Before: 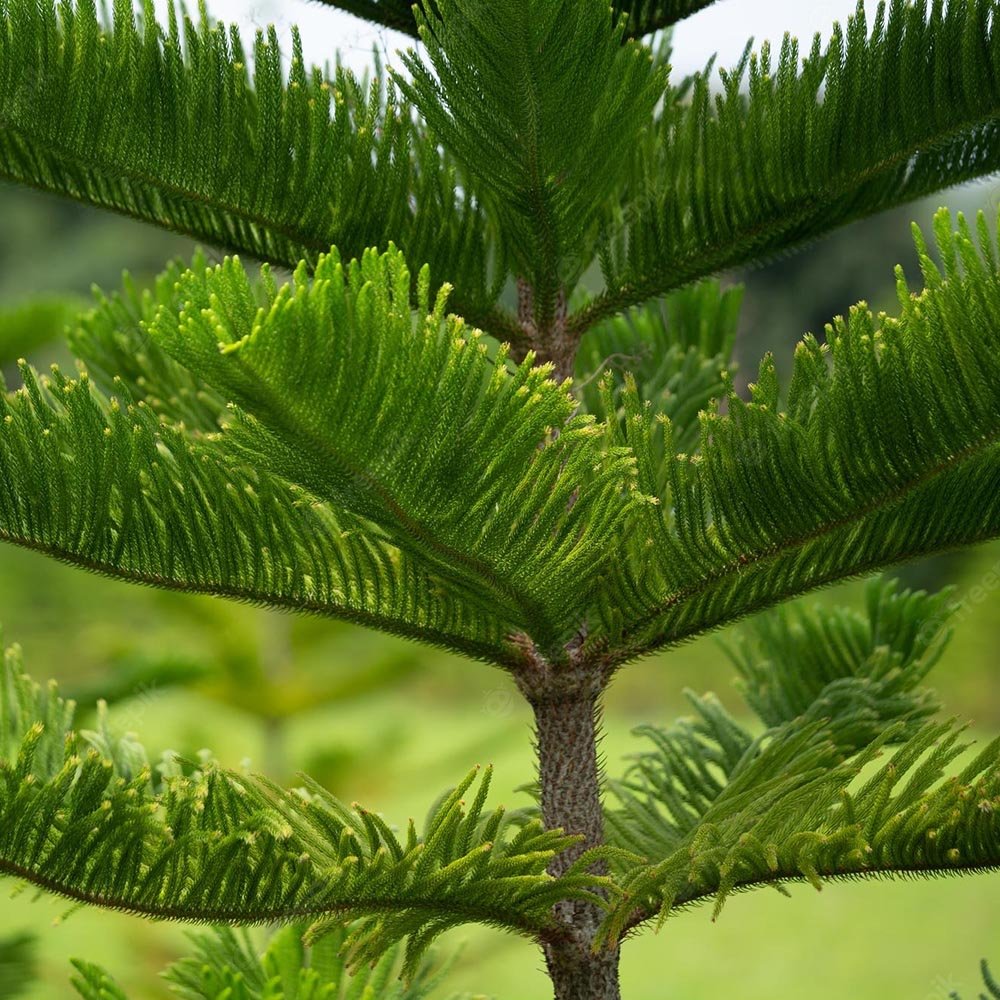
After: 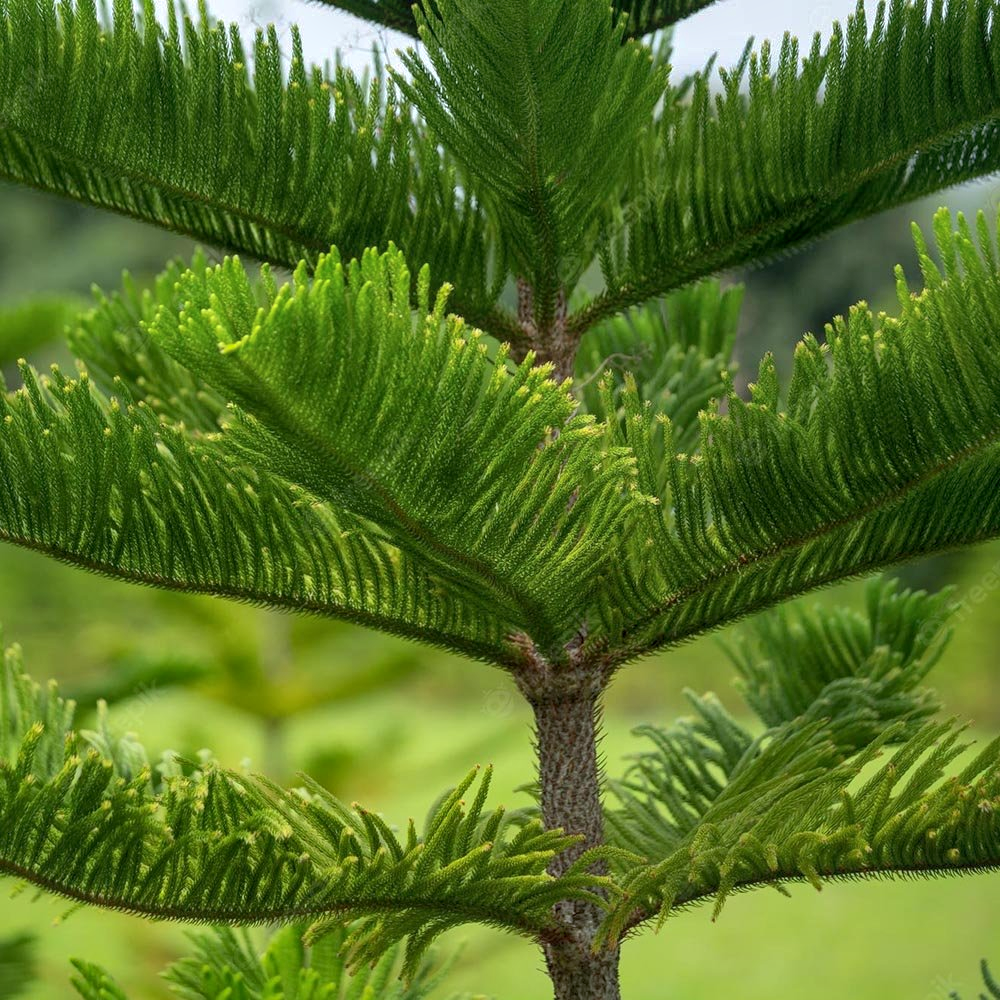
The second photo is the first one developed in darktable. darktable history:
white balance: red 0.982, blue 1.018
local contrast: on, module defaults
tone equalizer: on, module defaults
shadows and highlights: on, module defaults
